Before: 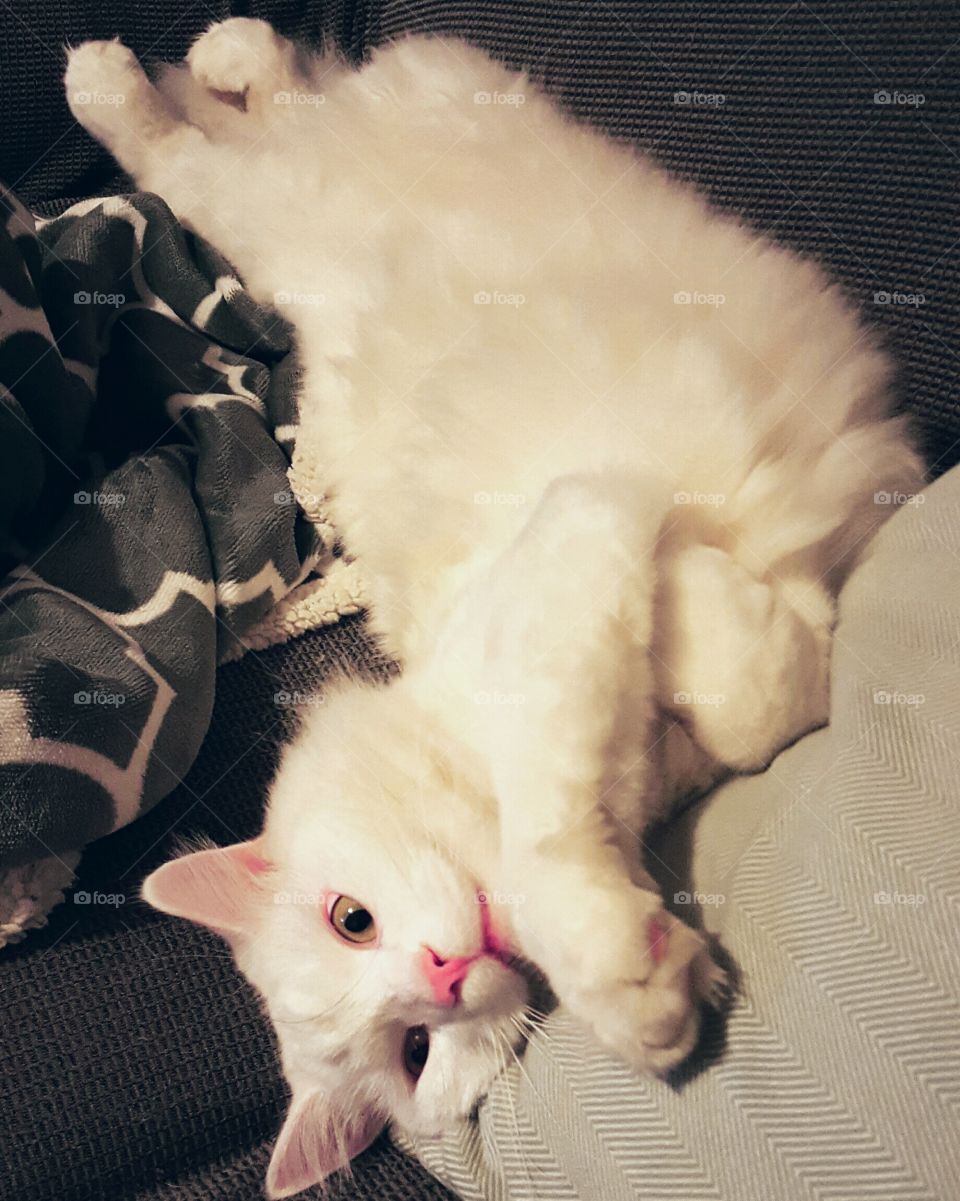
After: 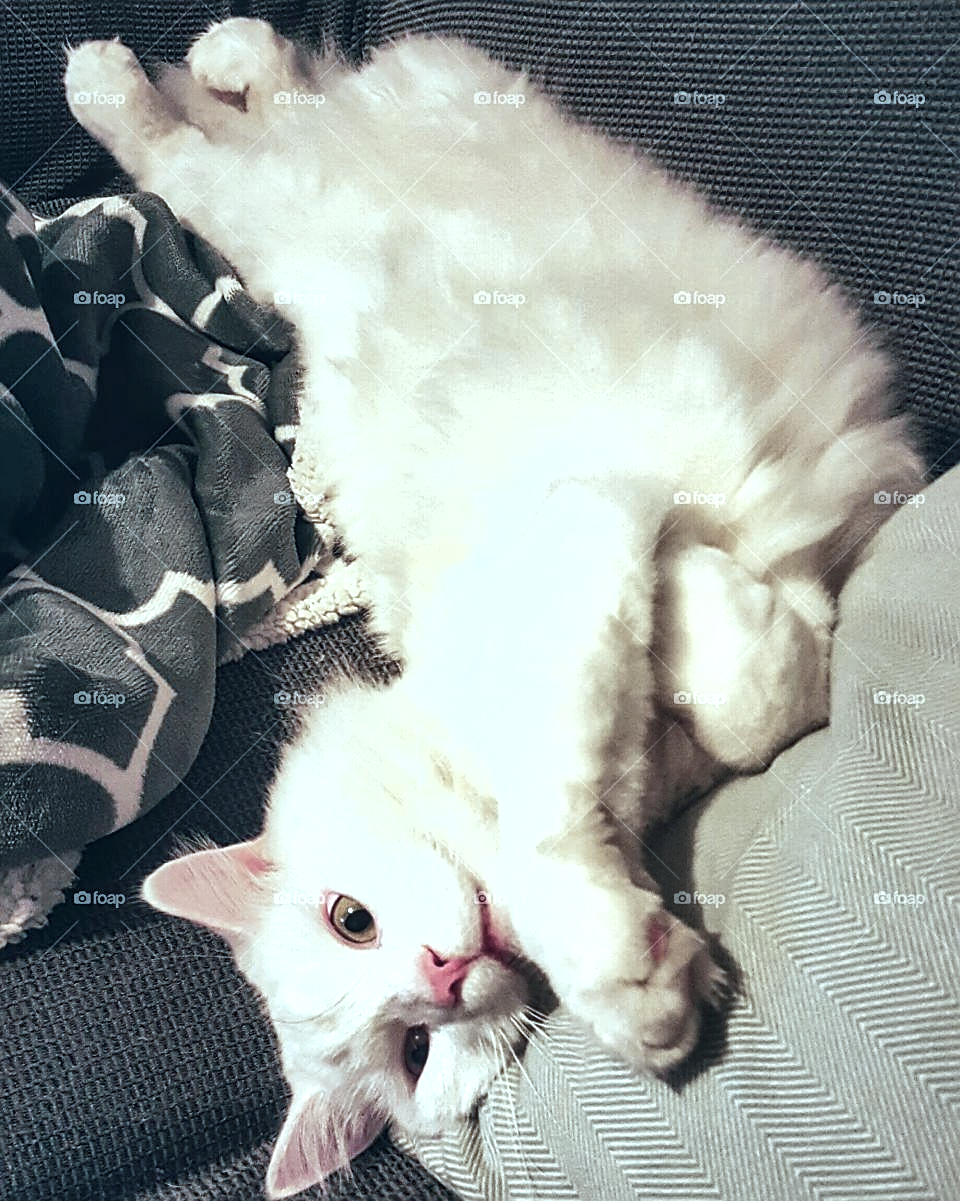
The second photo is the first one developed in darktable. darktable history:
color balance rgb: perceptual saturation grading › global saturation 0.803%, global vibrance 20%
color correction: highlights a* -12.92, highlights b* -17.34, saturation 0.702
sharpen: on, module defaults
local contrast: on, module defaults
shadows and highlights: shadows color adjustment 99.15%, highlights color adjustment 0.494%, soften with gaussian
exposure: exposure 0.602 EV, compensate highlight preservation false
